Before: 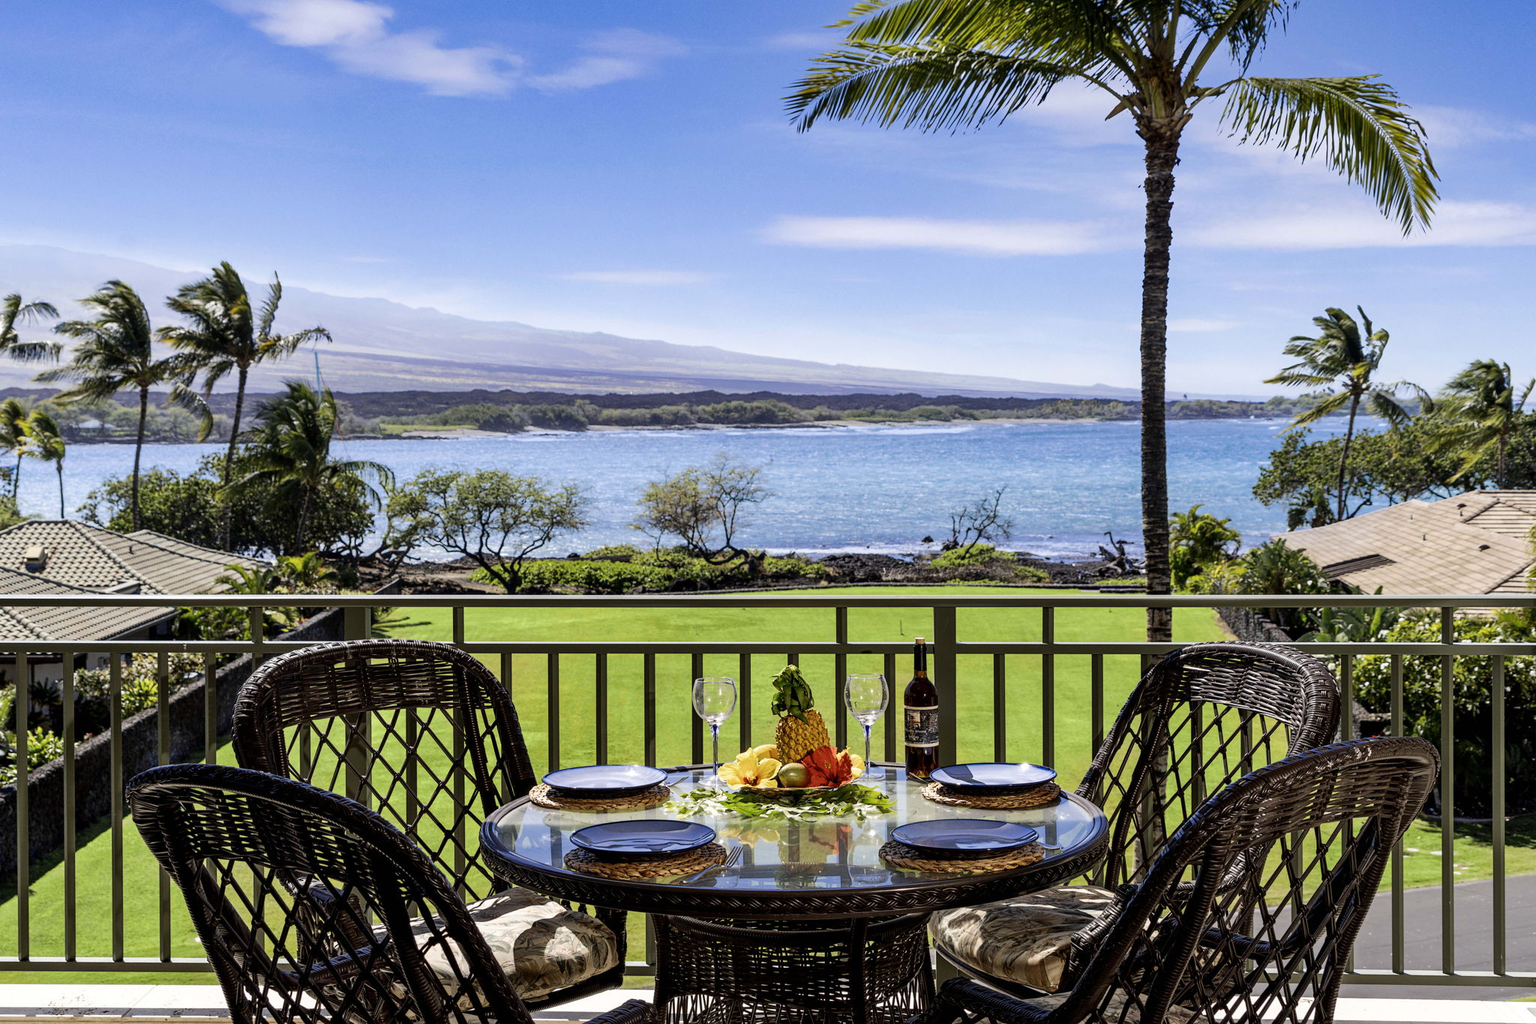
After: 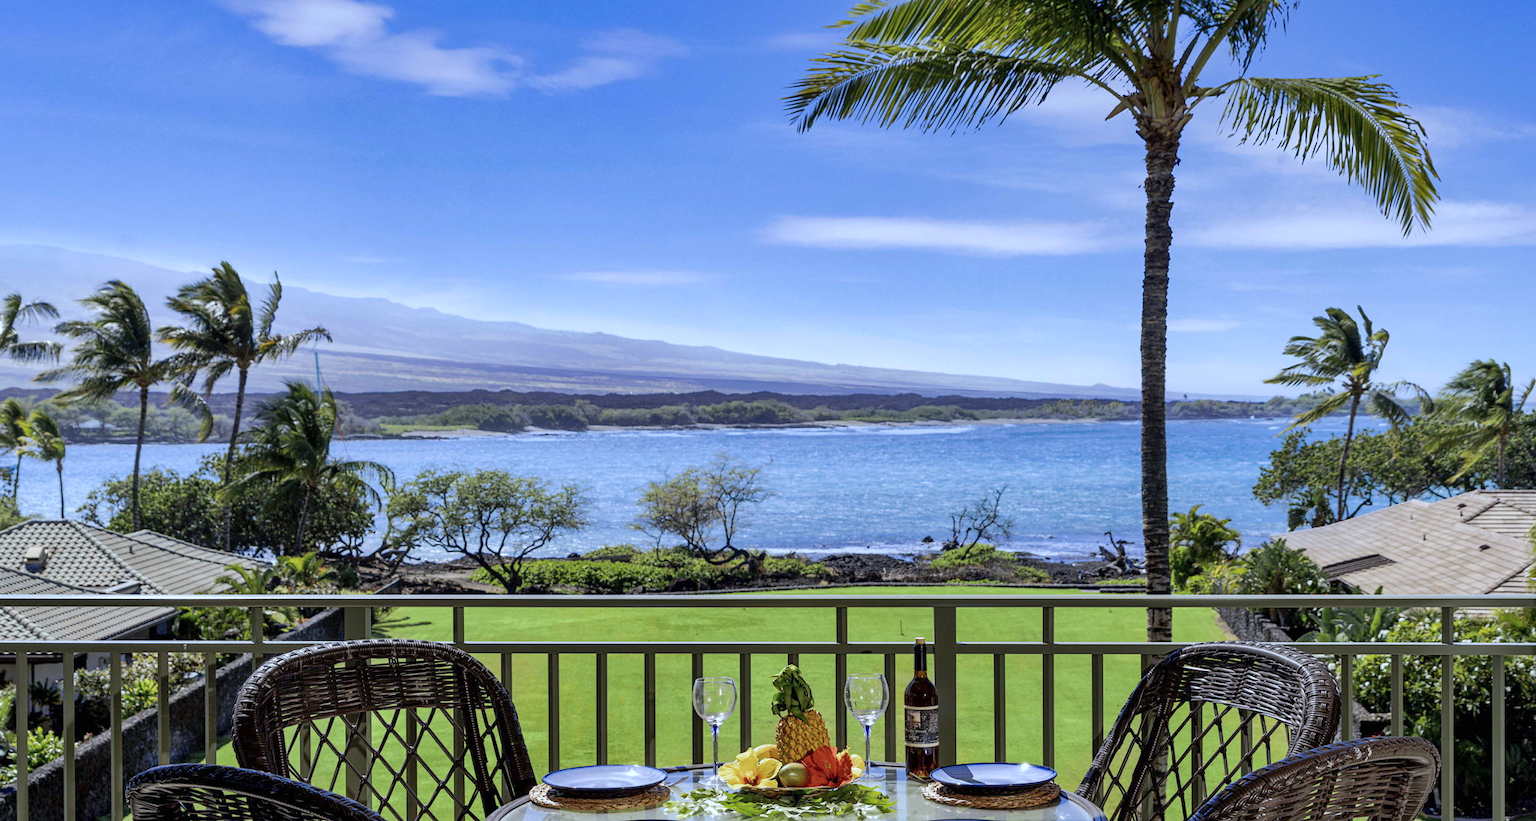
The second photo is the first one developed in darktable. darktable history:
crop: bottom 19.713%
shadows and highlights: on, module defaults
color calibration: x 0.369, y 0.382, temperature 4316 K
